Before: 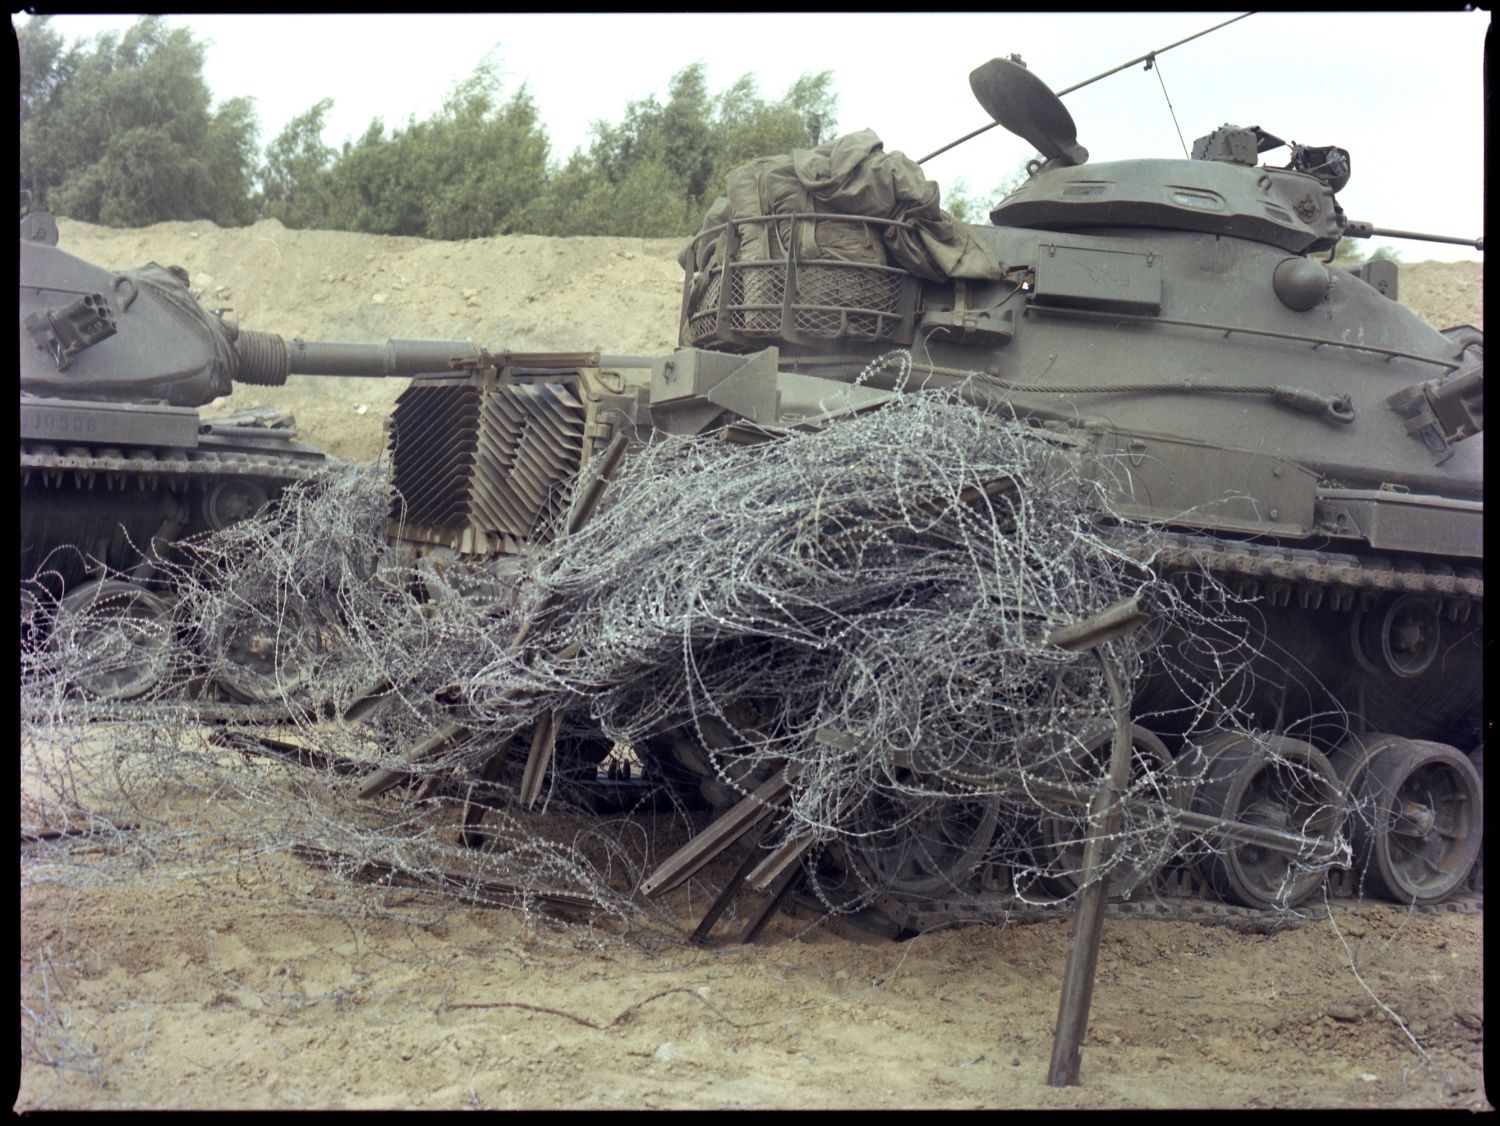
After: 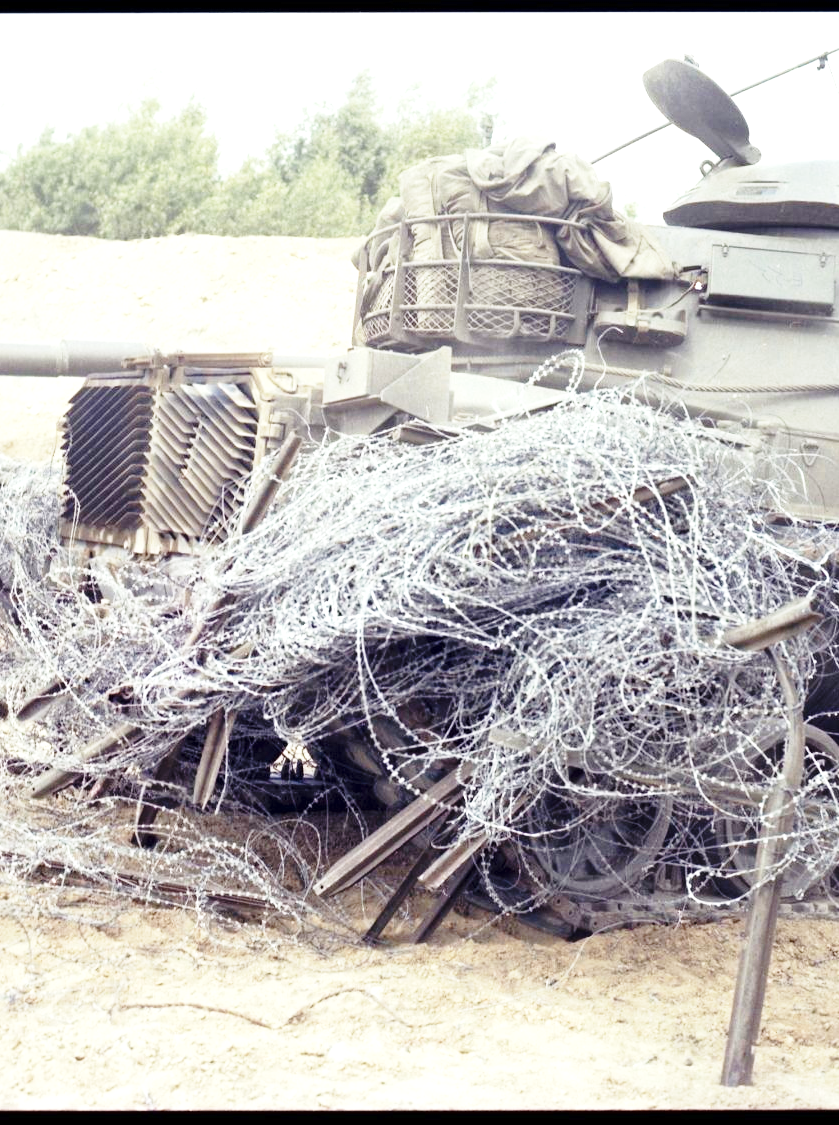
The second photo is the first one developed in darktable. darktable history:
crop: left 21.856%, right 22.145%, bottom 0.008%
base curve: curves: ch0 [(0, 0) (0.028, 0.03) (0.121, 0.232) (0.46, 0.748) (0.859, 0.968) (1, 1)], preserve colors none
exposure: exposure 1.061 EV, compensate highlight preservation false
